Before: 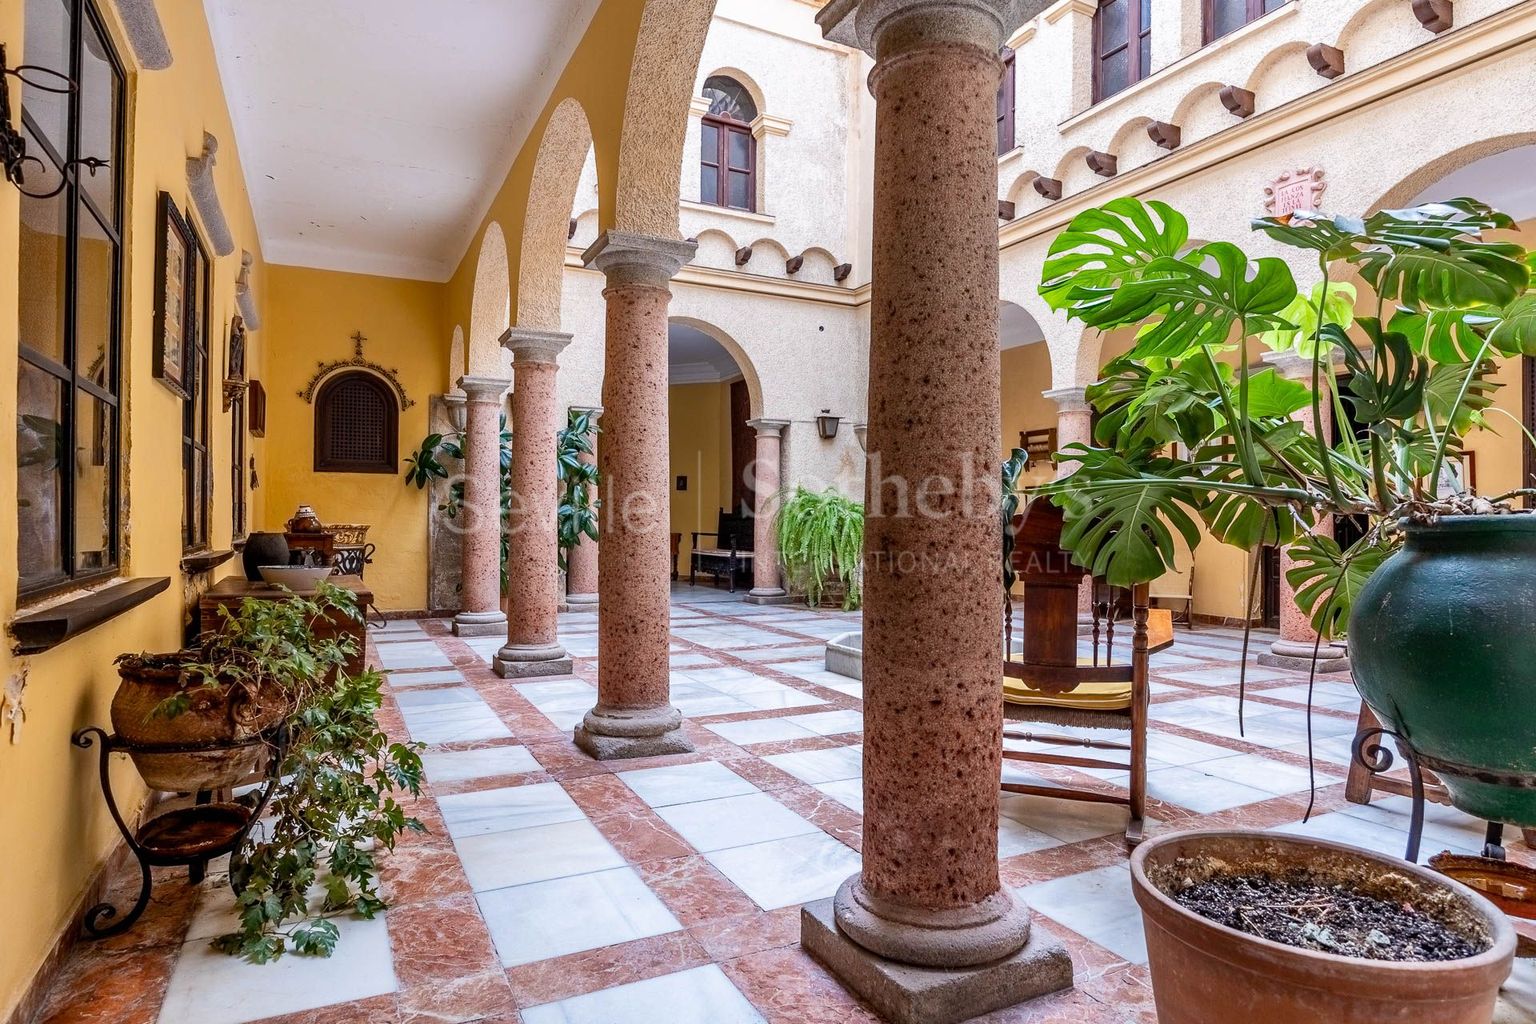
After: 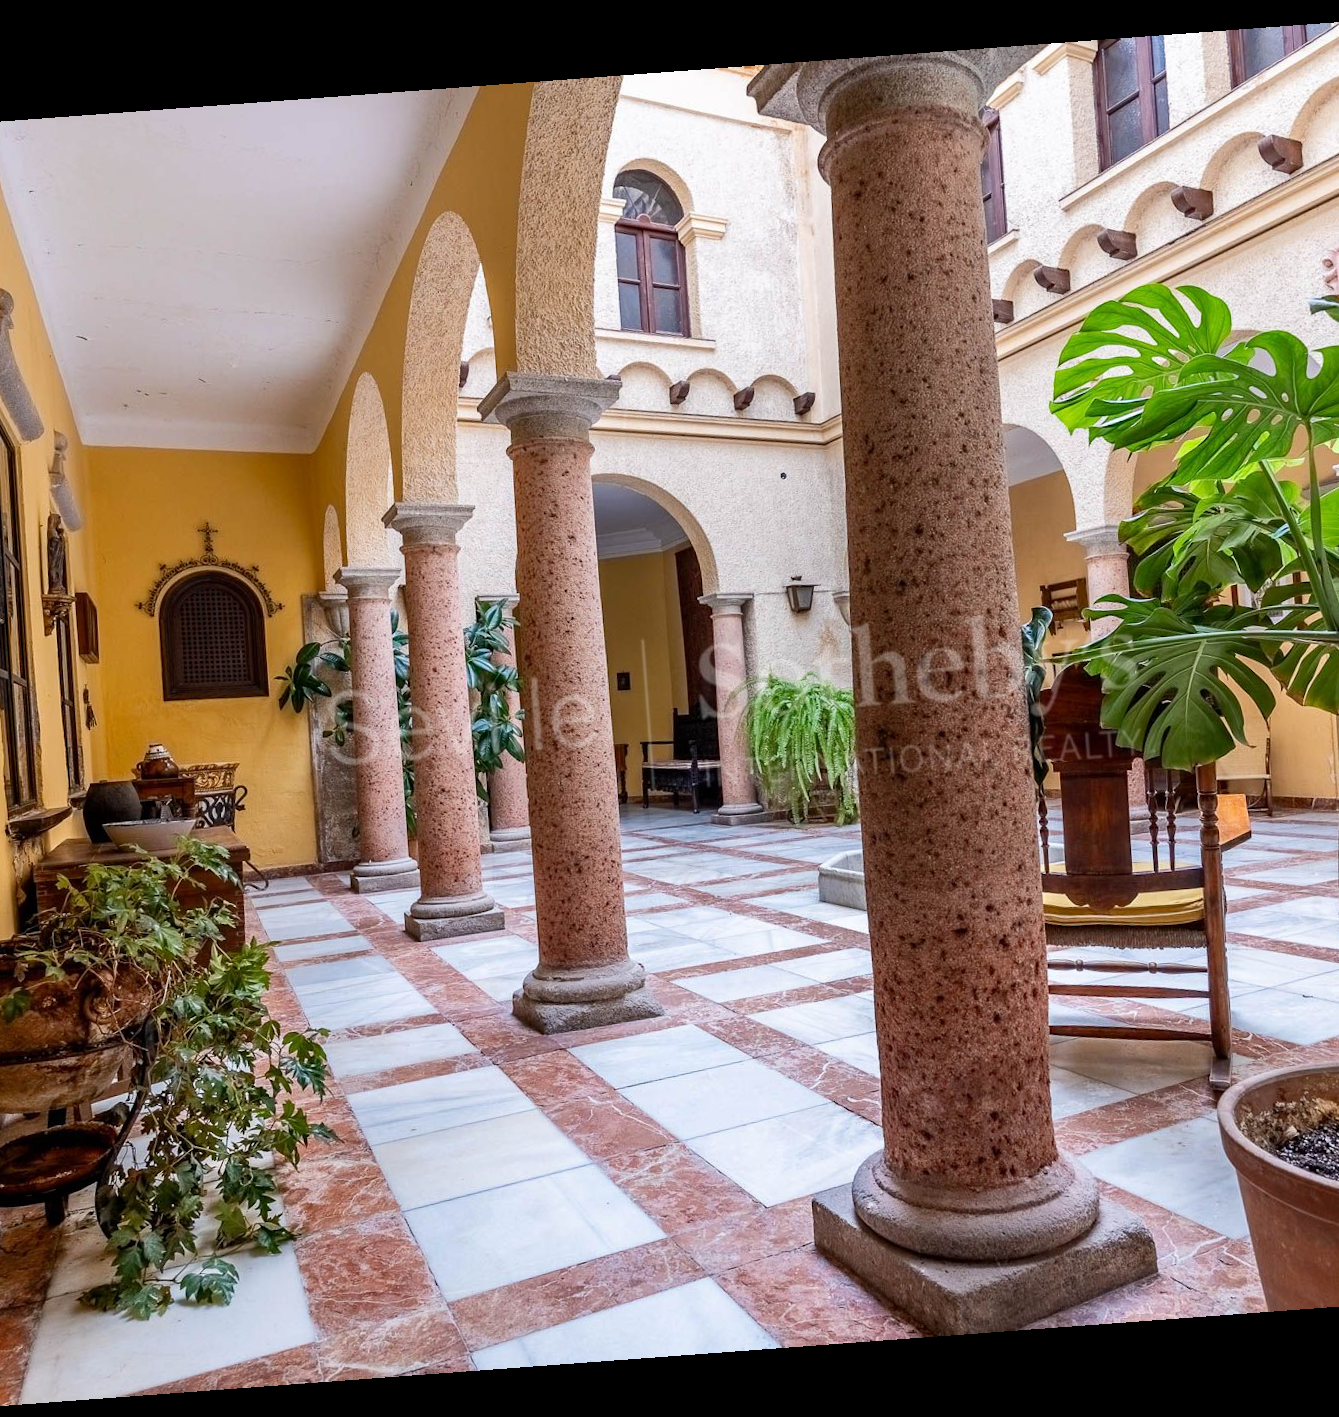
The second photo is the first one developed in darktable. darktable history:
rotate and perspective: rotation -4.25°, automatic cropping off
crop and rotate: left 13.537%, right 19.796%
